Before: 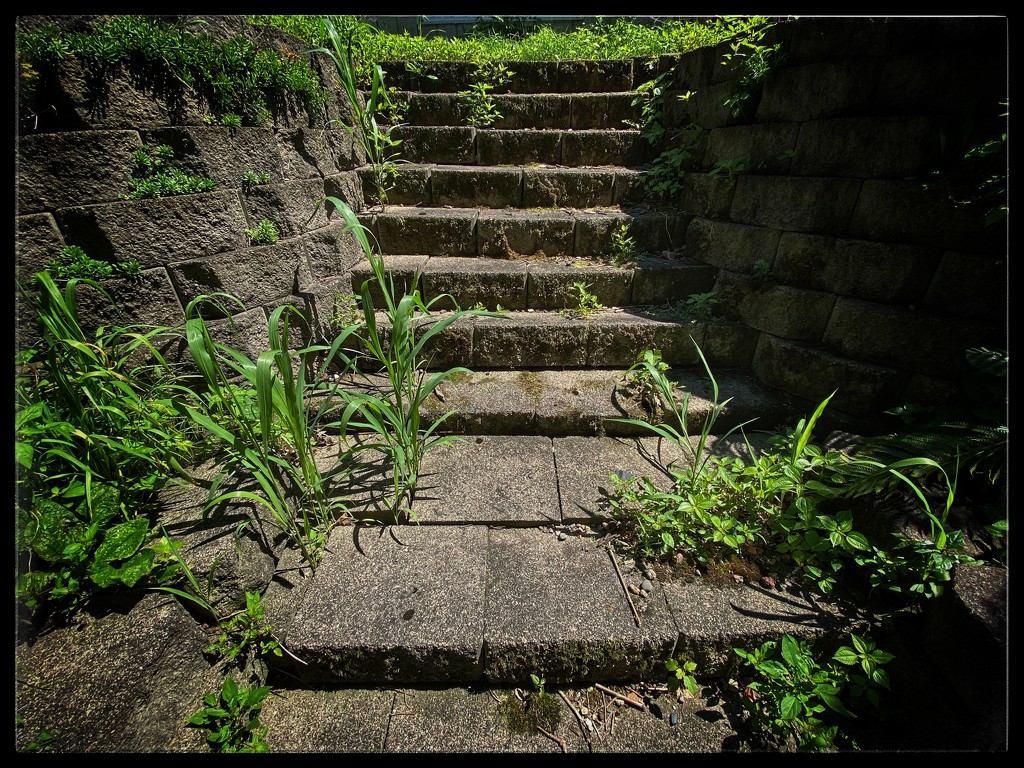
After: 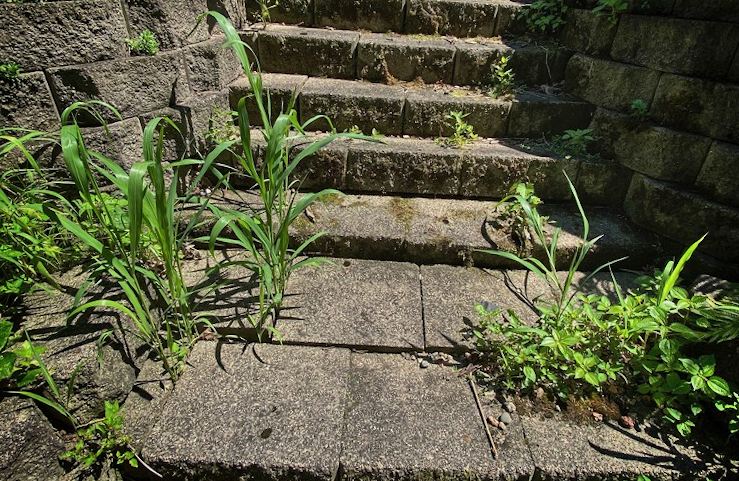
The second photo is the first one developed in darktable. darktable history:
crop and rotate: angle -3.37°, left 9.79%, top 20.73%, right 12.42%, bottom 11.82%
shadows and highlights: low approximation 0.01, soften with gaussian
